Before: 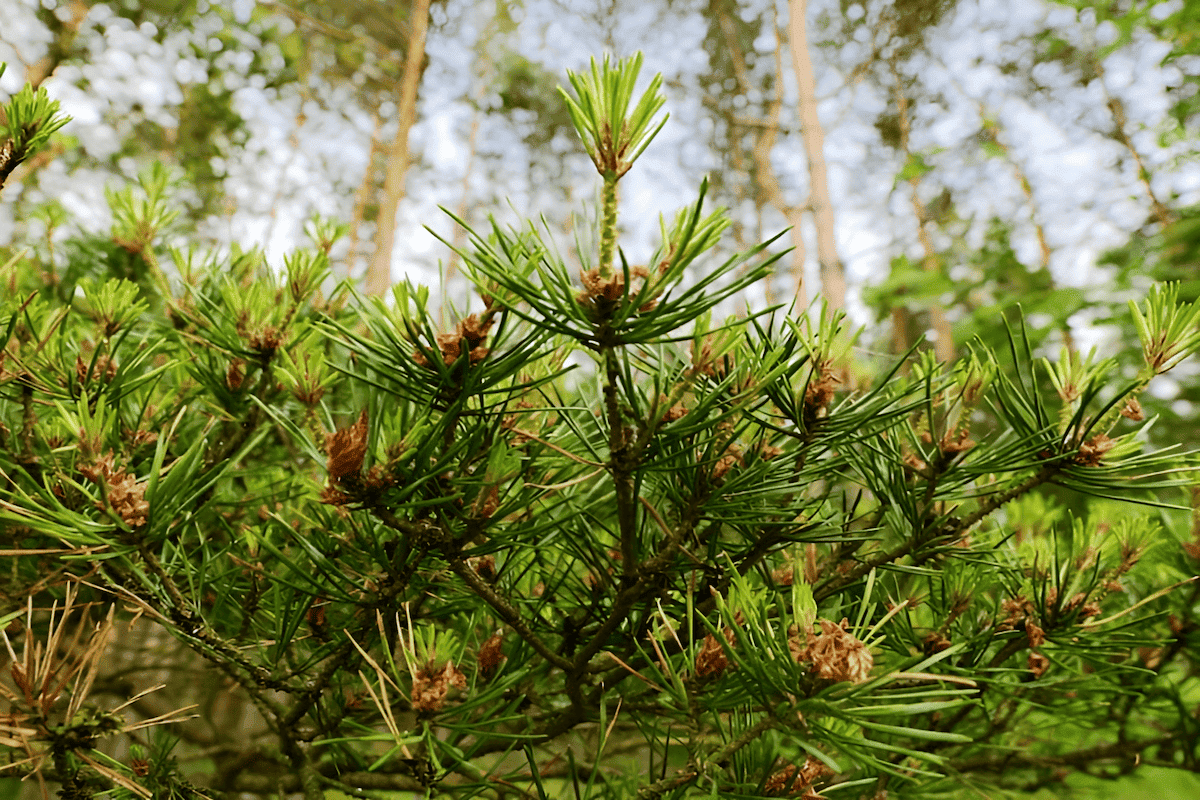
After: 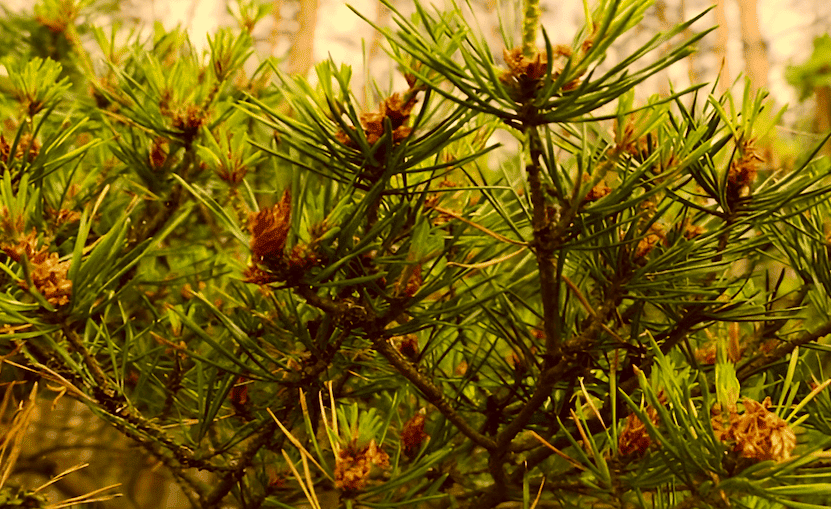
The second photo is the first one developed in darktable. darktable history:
crop: left 6.488%, top 27.668%, right 24.183%, bottom 8.656%
color correction: highlights a* 10.12, highlights b* 39.04, shadows a* 14.62, shadows b* 3.37
